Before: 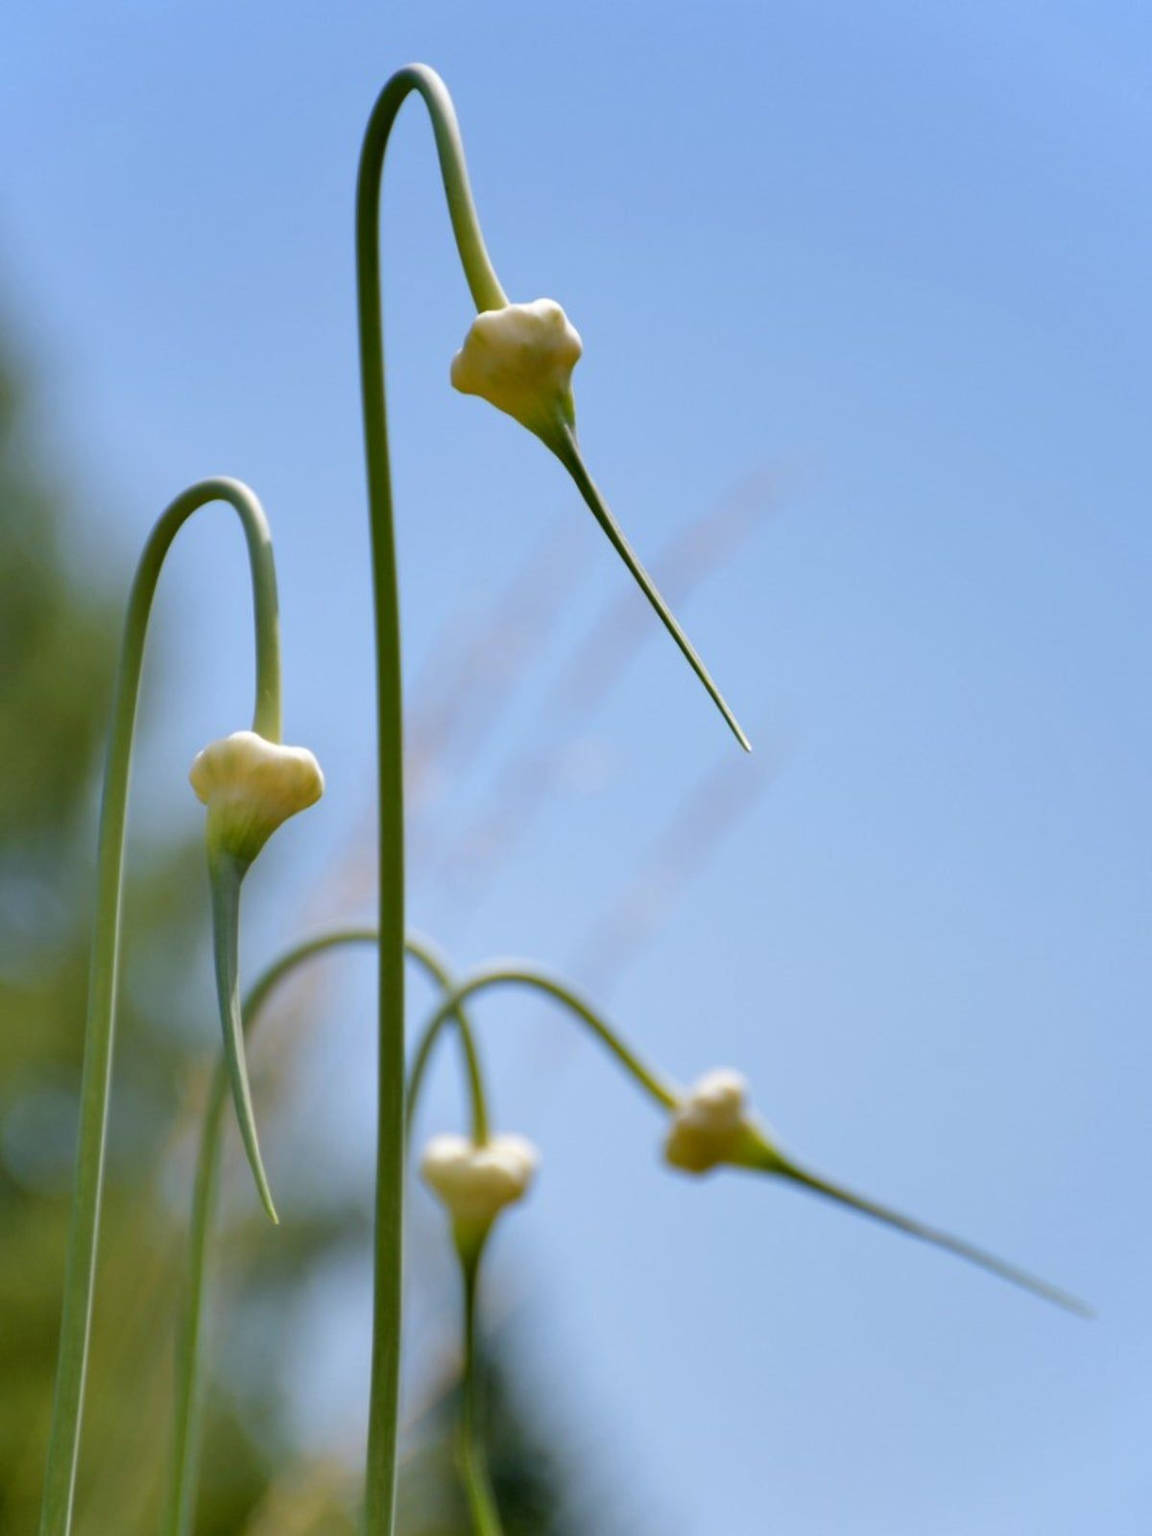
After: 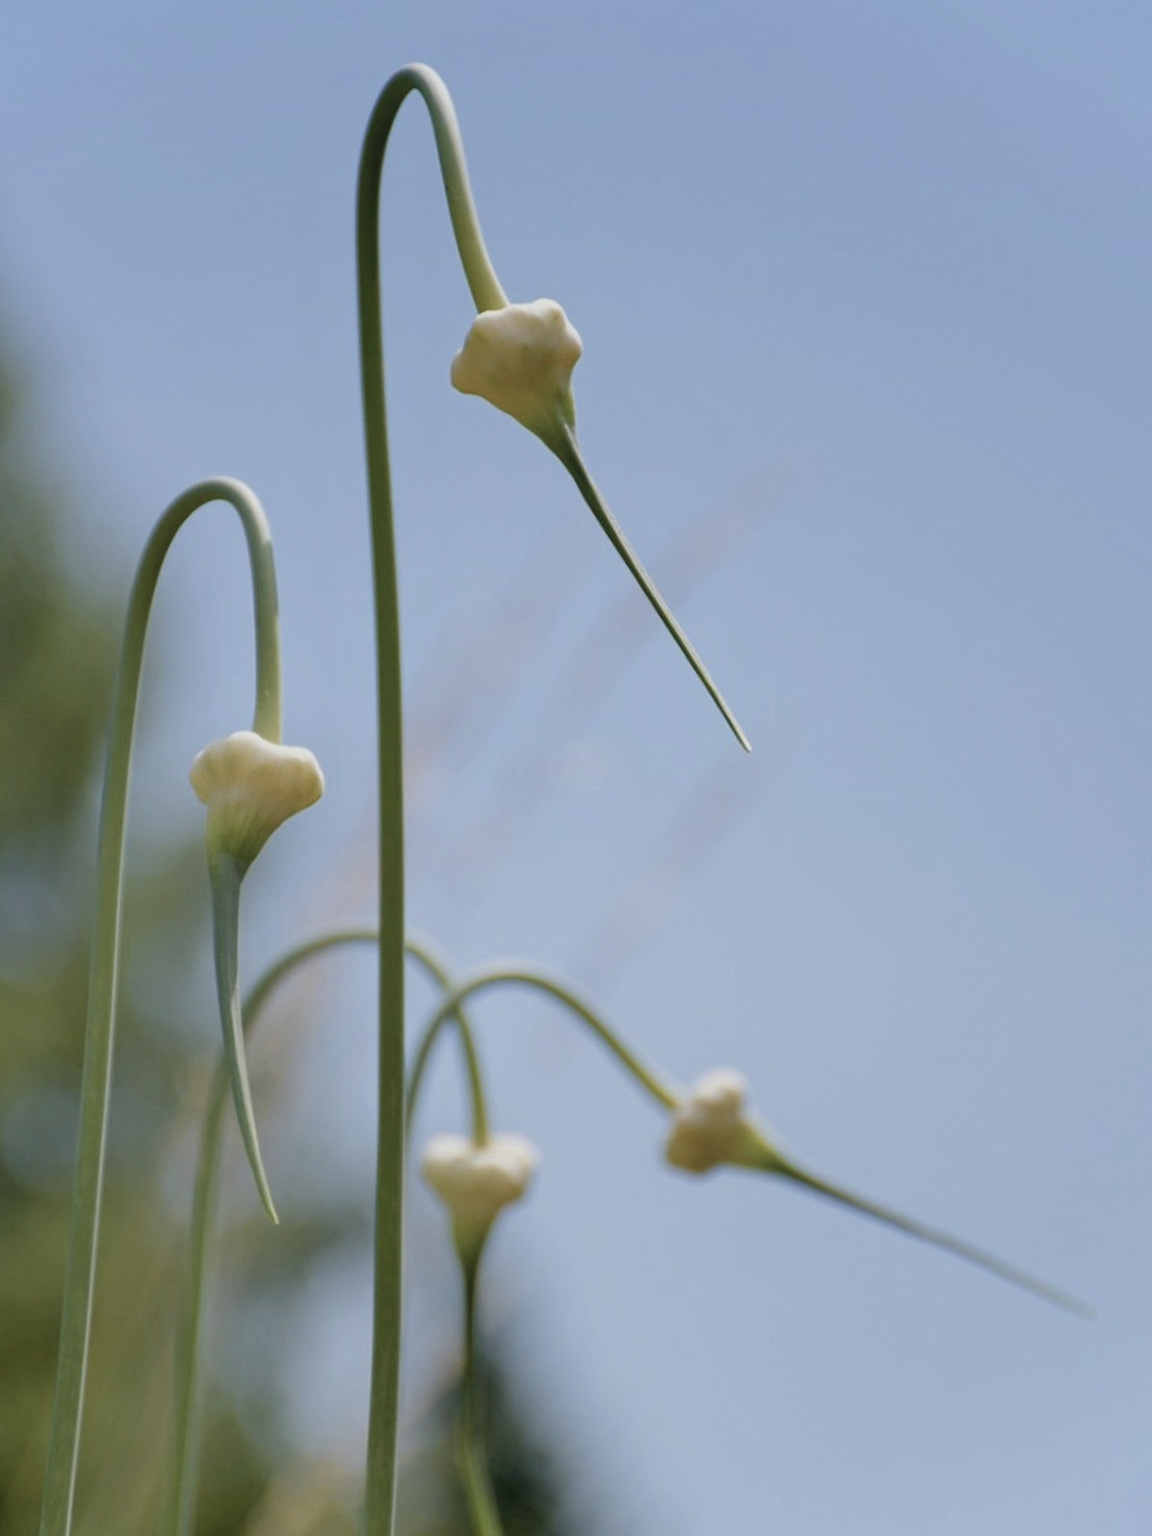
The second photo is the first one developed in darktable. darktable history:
contrast equalizer: y [[0.439, 0.44, 0.442, 0.457, 0.493, 0.498], [0.5 ×6], [0.5 ×6], [0 ×6], [0 ×6]], mix 0.59
contrast brightness saturation: contrast 0.1, saturation -0.36
filmic rgb: black relative exposure -15 EV, white relative exposure 3 EV, threshold 6 EV, target black luminance 0%, hardness 9.27, latitude 99%, contrast 0.912, shadows ↔ highlights balance 0.505%, add noise in highlights 0, color science v3 (2019), use custom middle-gray values true, iterations of high-quality reconstruction 0, contrast in highlights soft, enable highlight reconstruction true
